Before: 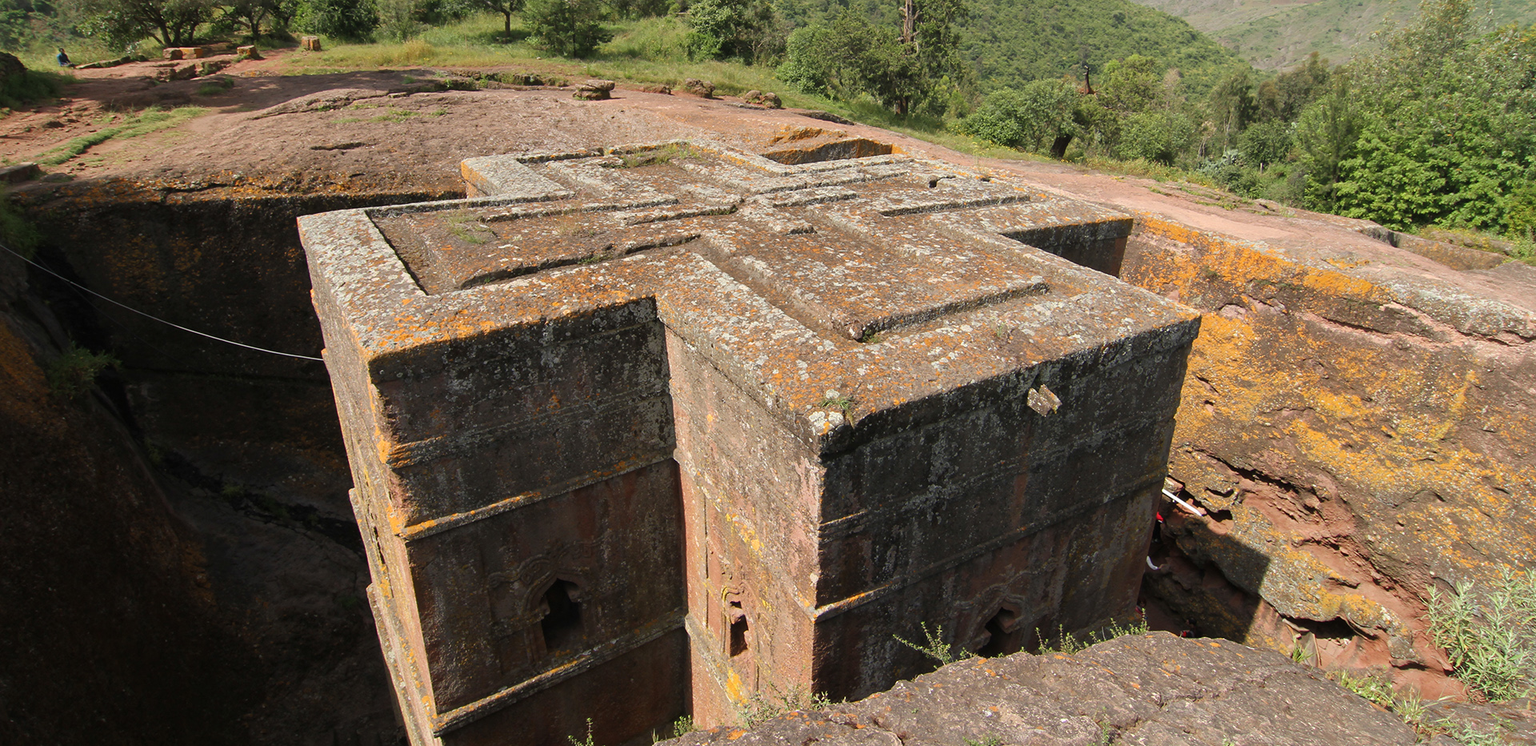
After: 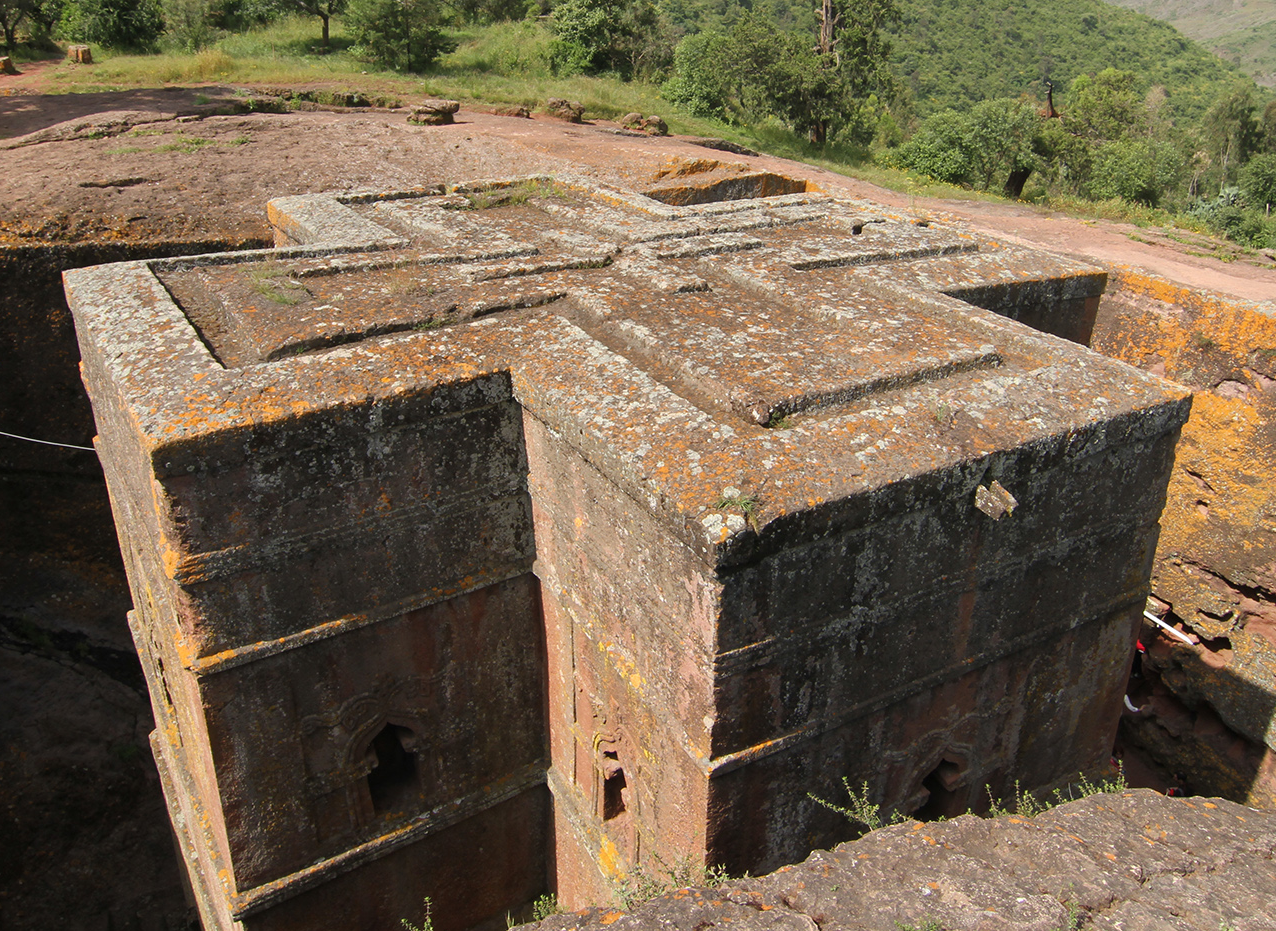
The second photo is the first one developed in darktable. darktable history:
crop and rotate: left 16.105%, right 17.414%
